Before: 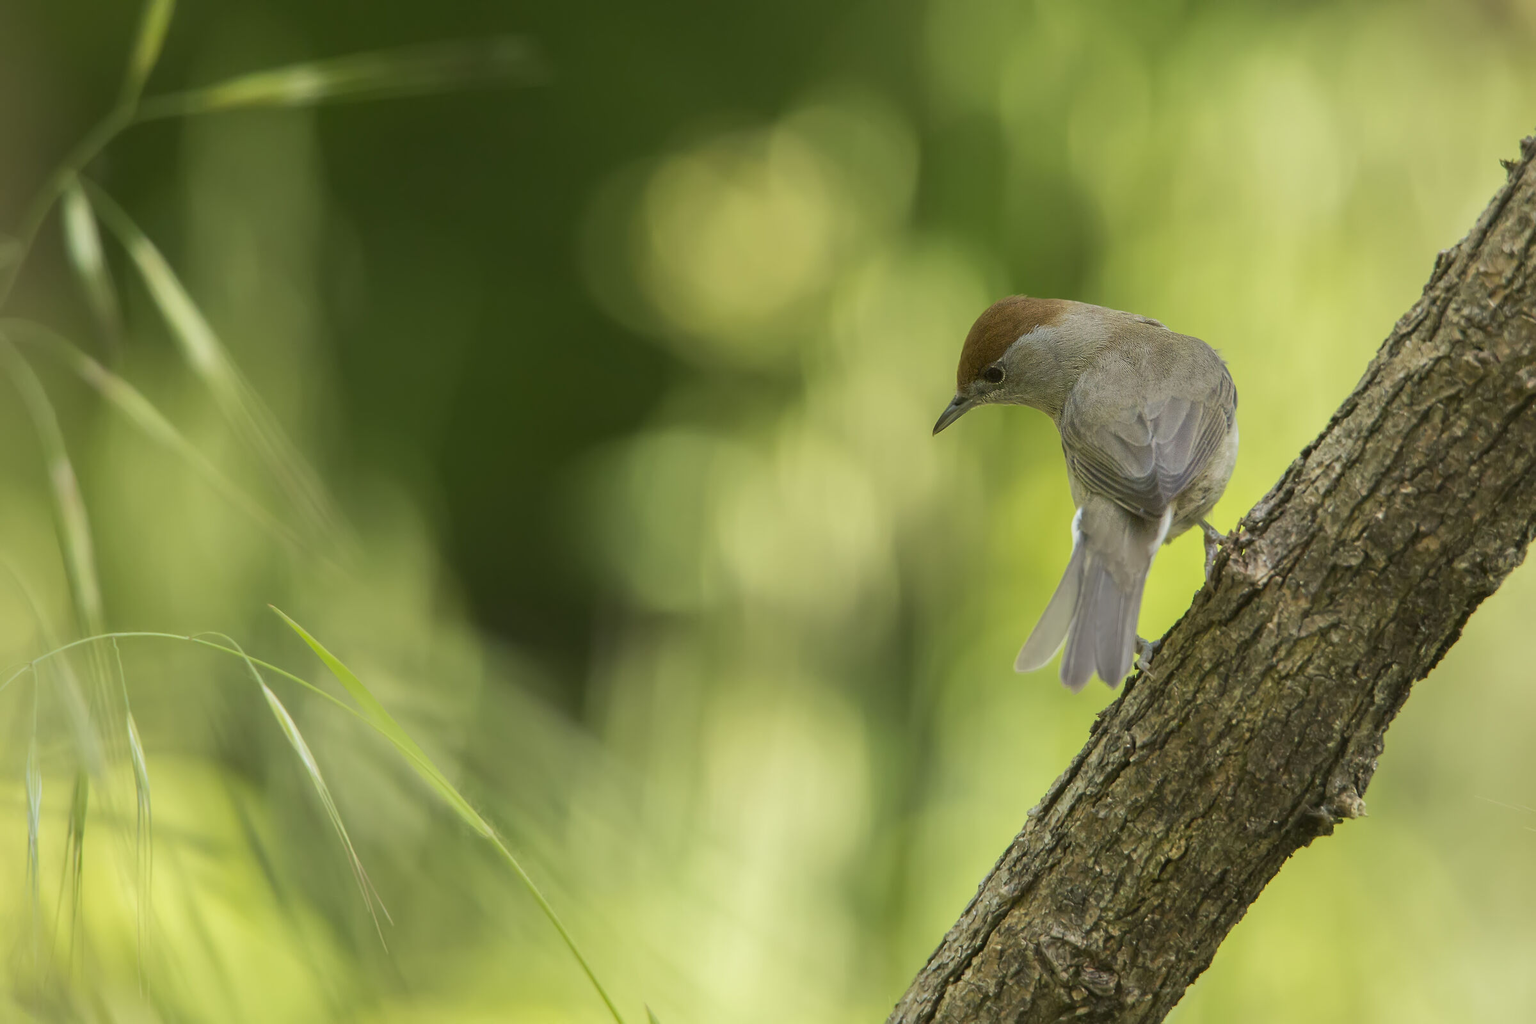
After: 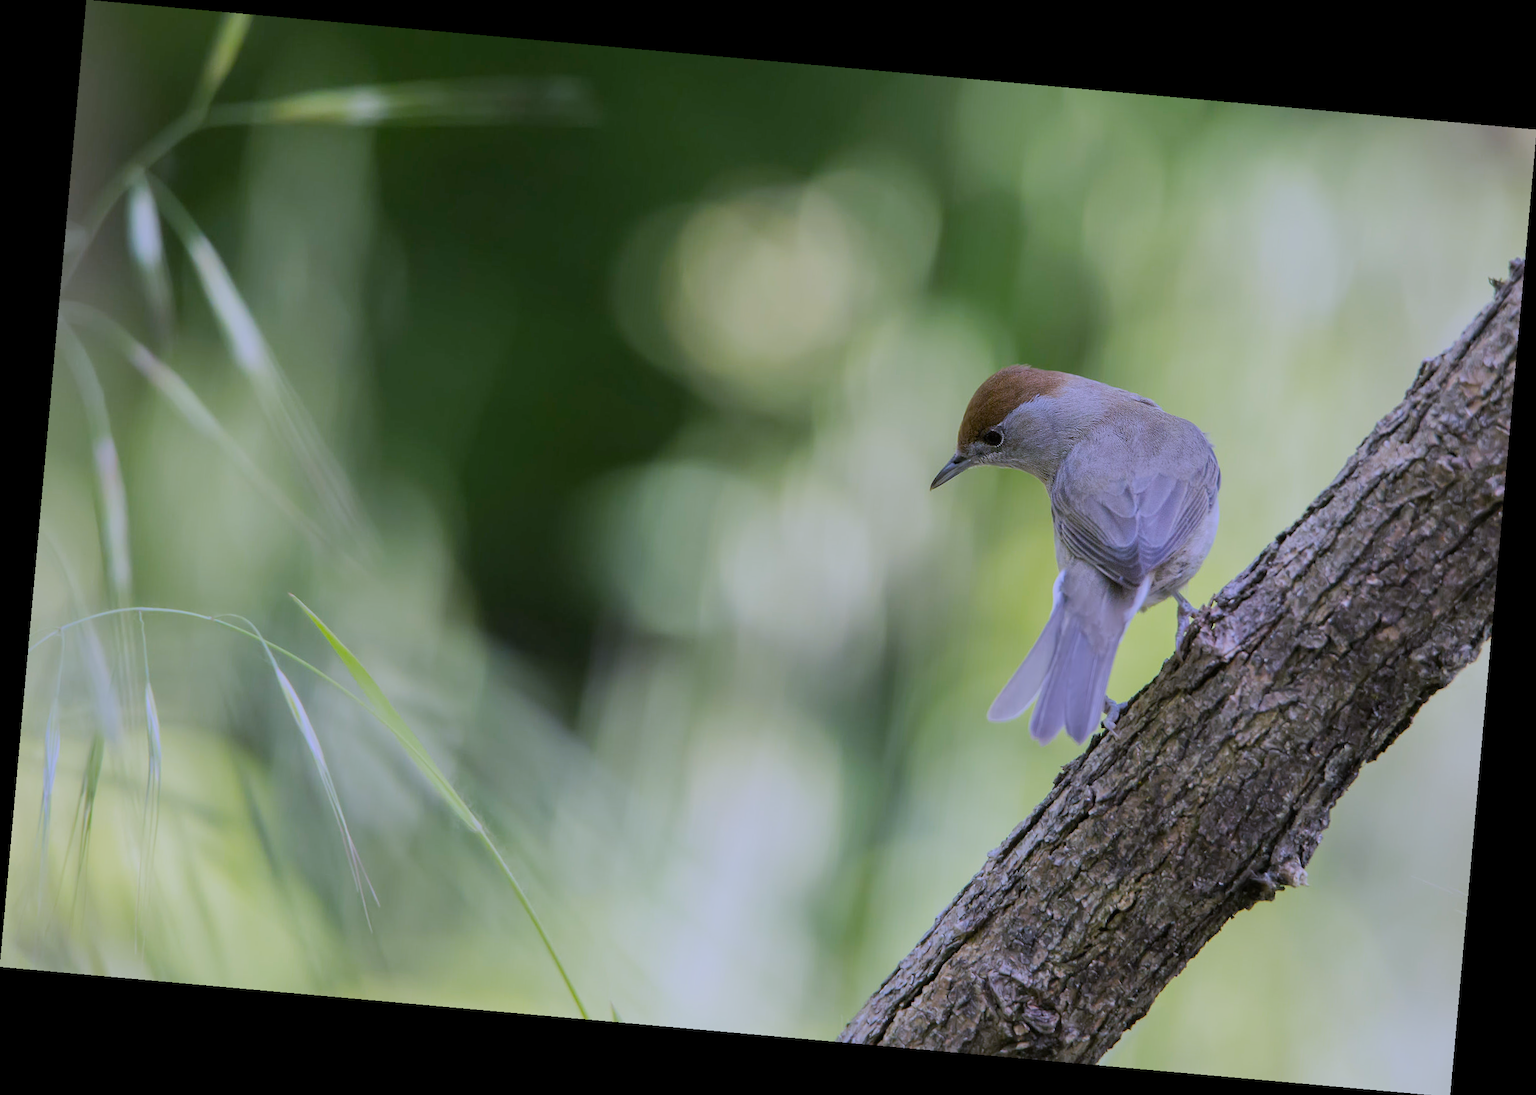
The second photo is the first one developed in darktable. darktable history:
filmic rgb: black relative exposure -7.65 EV, white relative exposure 4.56 EV, hardness 3.61
rotate and perspective: rotation 5.12°, automatic cropping off
white balance: red 0.98, blue 1.61
contrast brightness saturation: saturation -0.05
